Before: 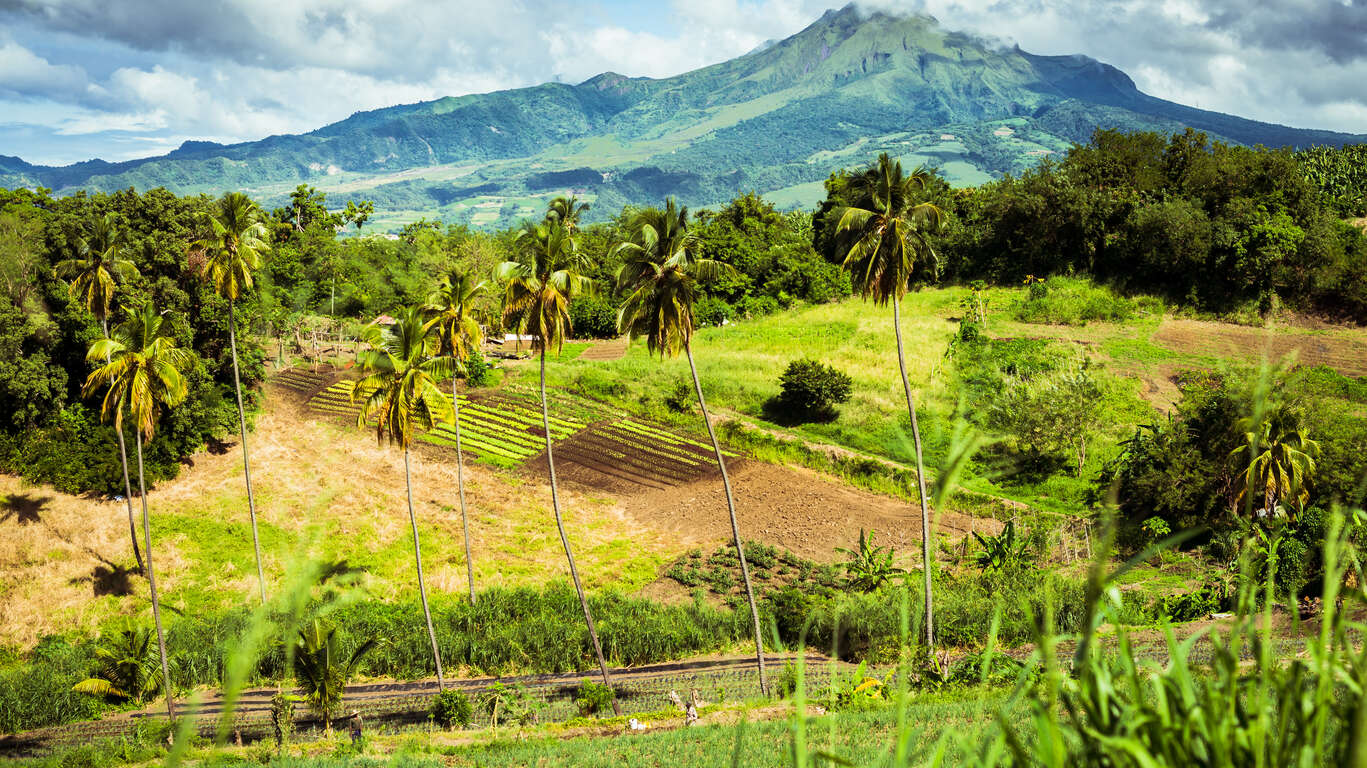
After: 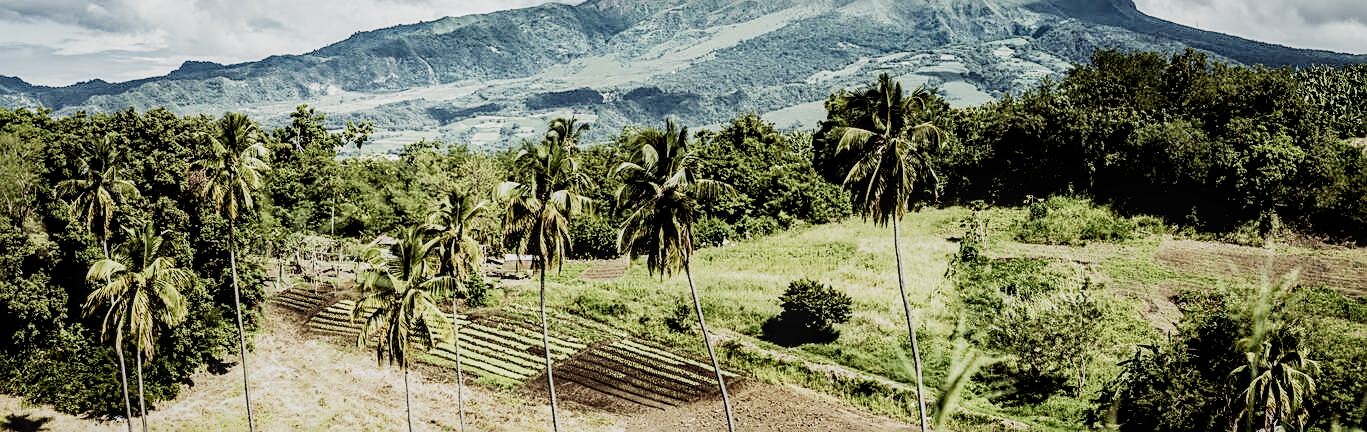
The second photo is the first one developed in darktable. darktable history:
local contrast: on, module defaults
sharpen: on, module defaults
crop and rotate: top 10.439%, bottom 33.279%
filmic rgb: black relative exposure -5.03 EV, white relative exposure 3.99 EV, hardness 2.88, contrast 1.385, highlights saturation mix -29.85%, preserve chrominance no, color science v5 (2021)
